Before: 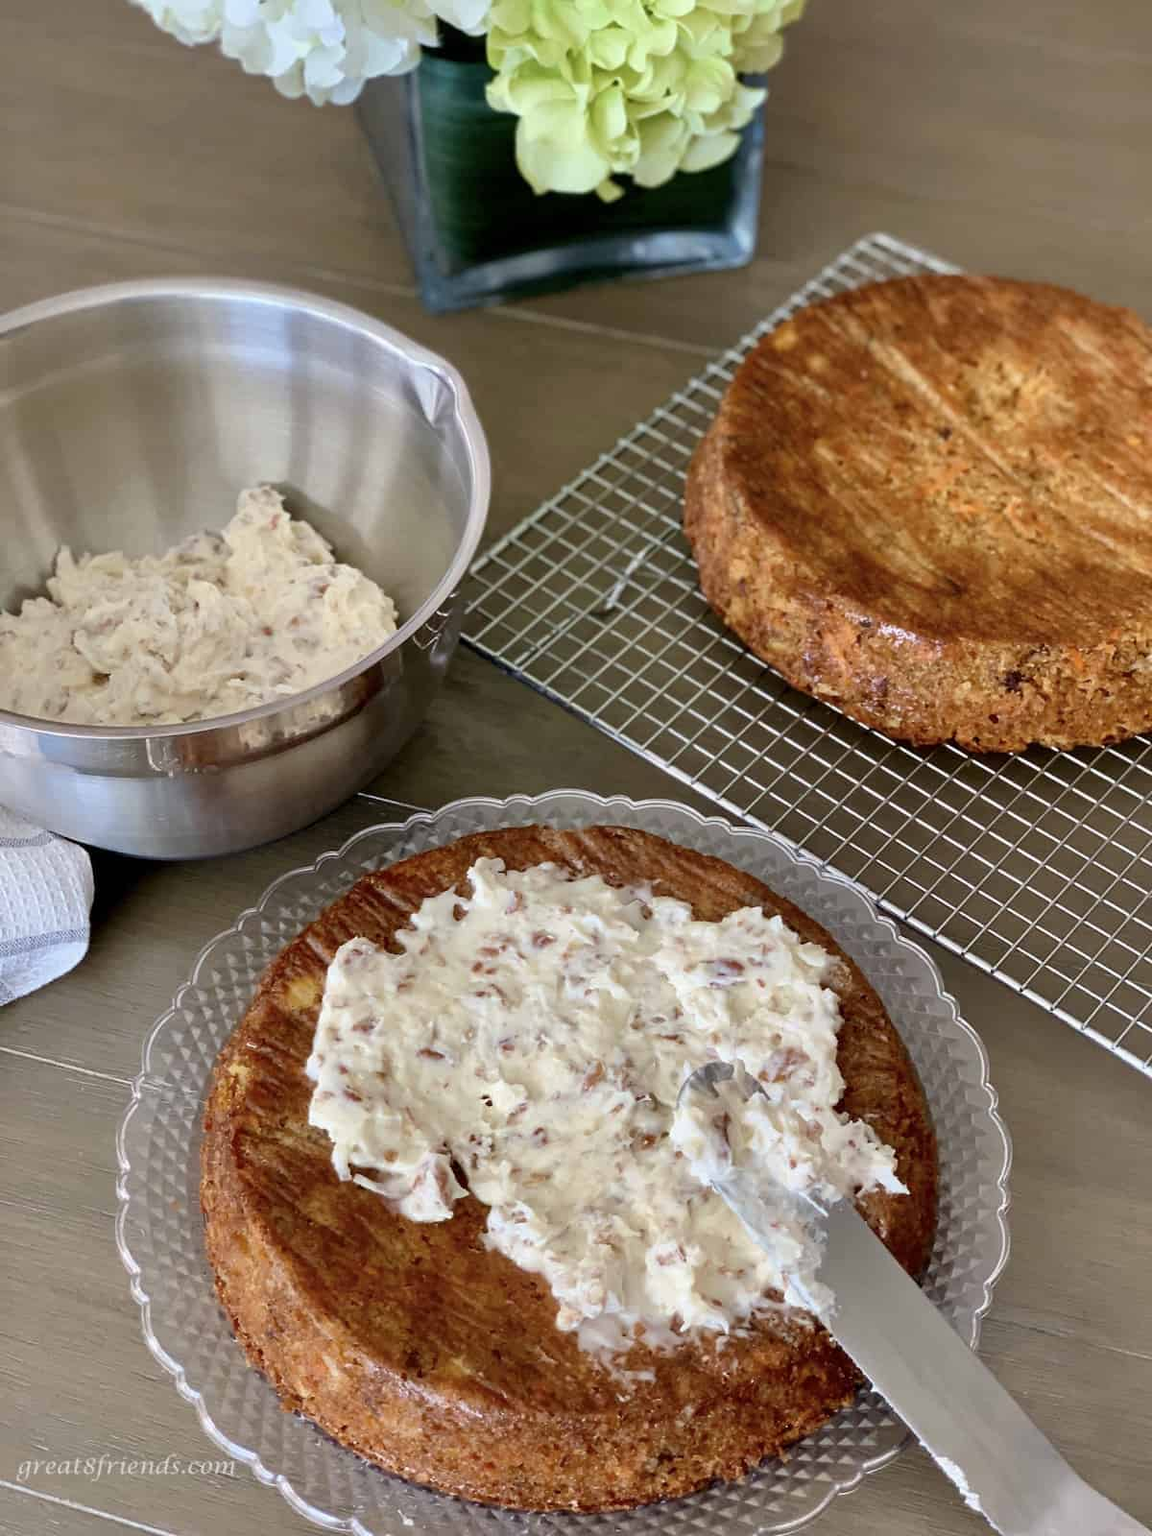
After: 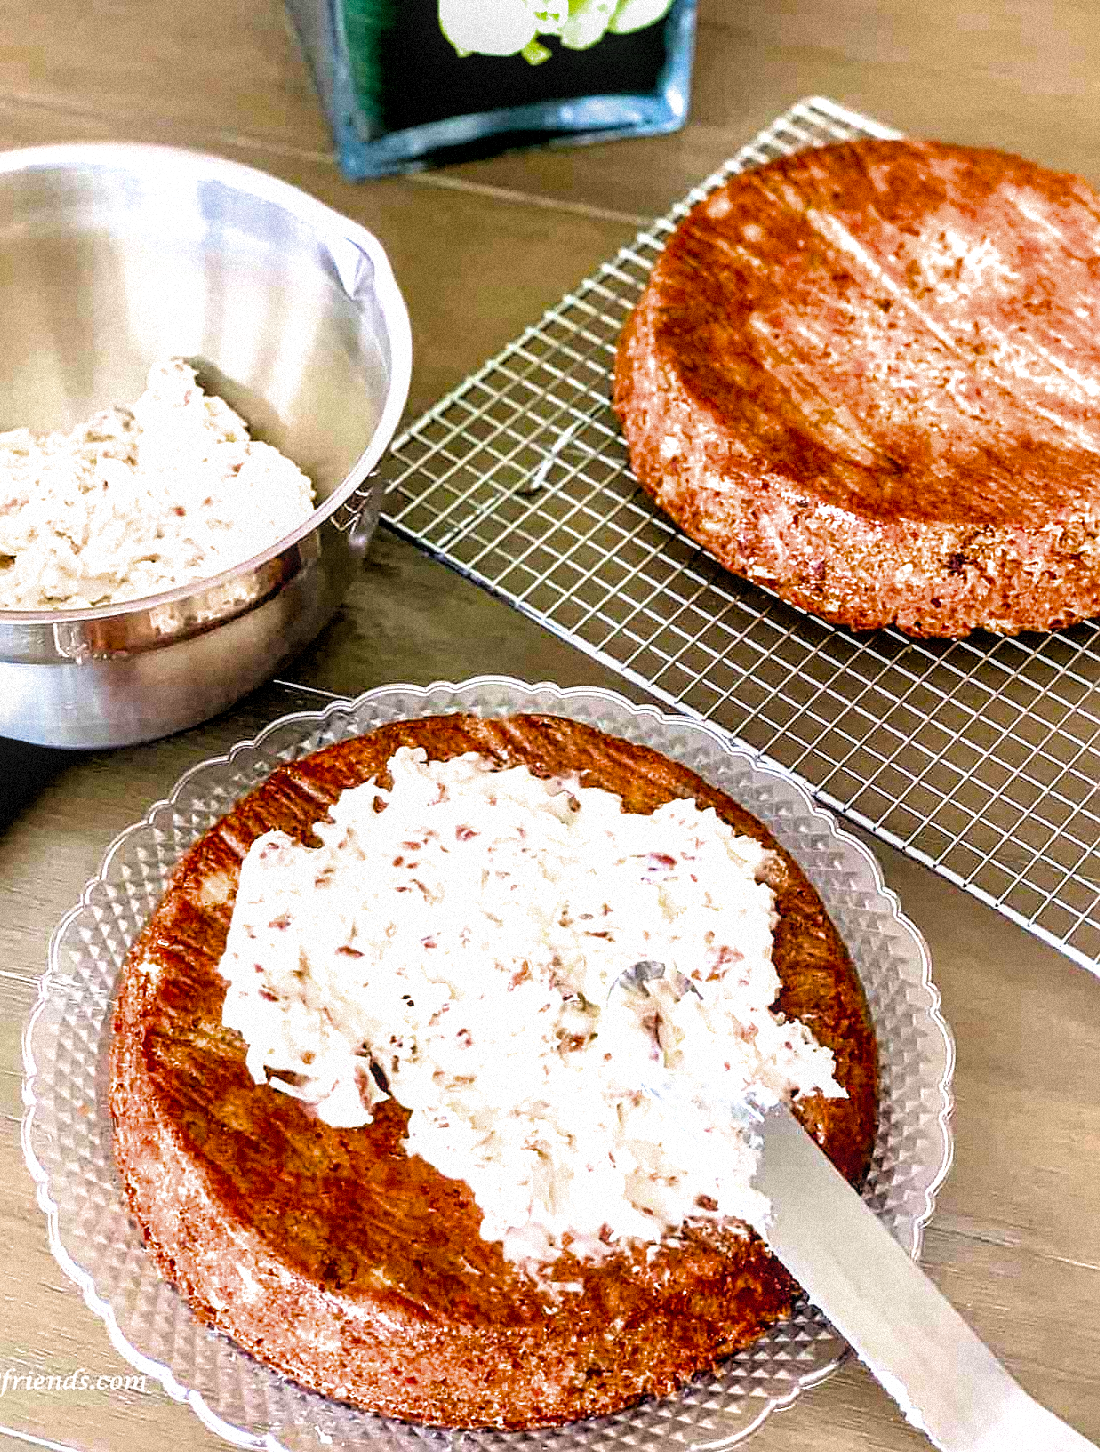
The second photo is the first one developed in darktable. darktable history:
local contrast: detail 130%
sharpen: on, module defaults
filmic rgb: black relative exposure -4.93 EV, white relative exposure 2.84 EV, hardness 3.72
color zones: curves: ch0 [(0, 0.444) (0.143, 0.442) (0.286, 0.441) (0.429, 0.441) (0.571, 0.441) (0.714, 0.441) (0.857, 0.442) (1, 0.444)]
color balance: lift [1, 1.001, 0.999, 1.001], gamma [1, 1.004, 1.007, 0.993], gain [1, 0.991, 0.987, 1.013], contrast 10%, output saturation 120%
exposure: black level correction 0, exposure 1.2 EV, compensate exposure bias true, compensate highlight preservation false
crop and rotate: left 8.262%, top 9.226%
grain: coarseness 9.38 ISO, strength 34.99%, mid-tones bias 0%
